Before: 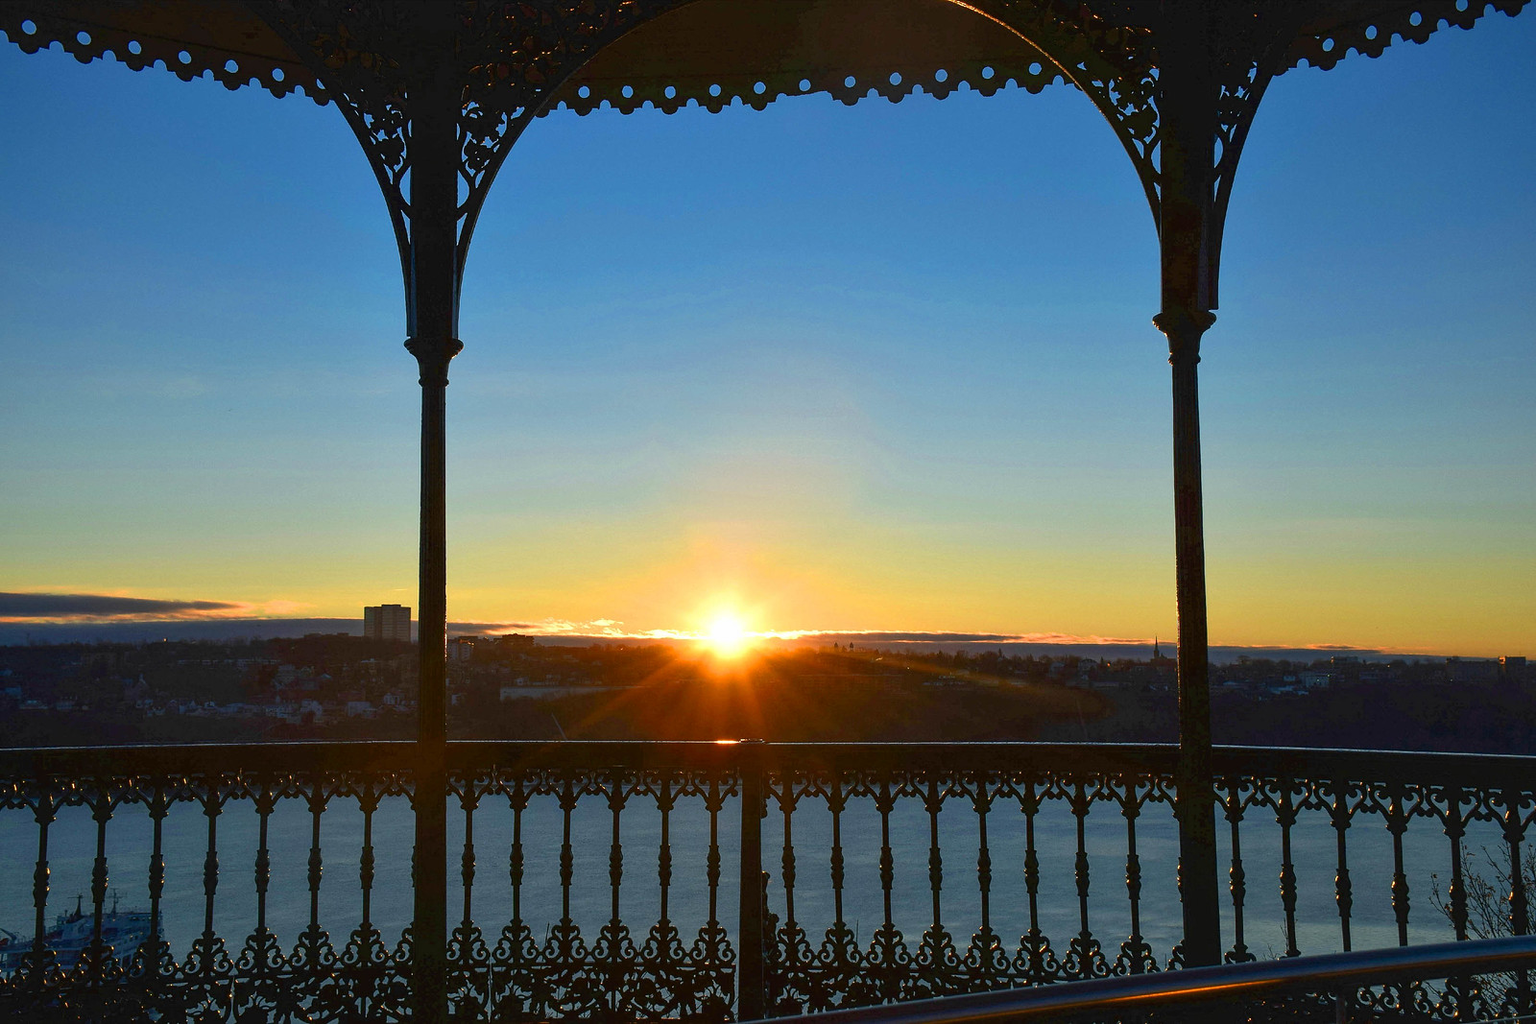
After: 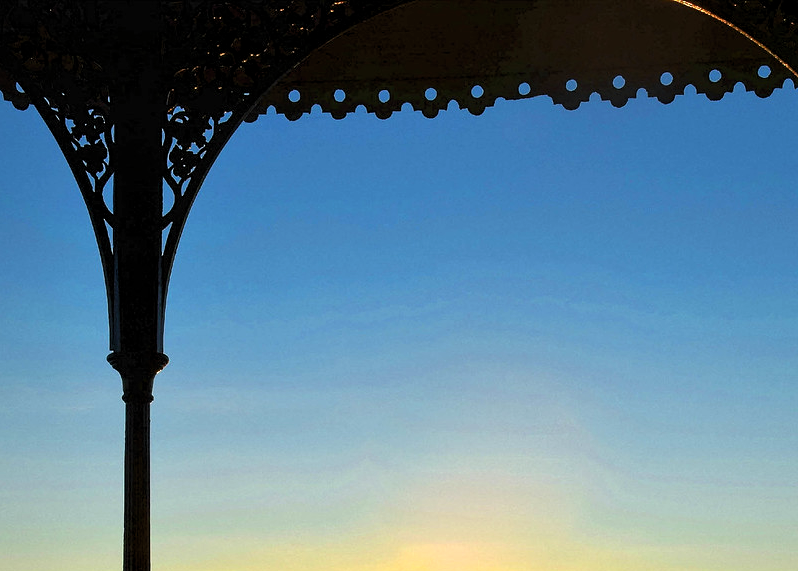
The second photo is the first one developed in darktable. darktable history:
levels: levels [0.052, 0.496, 0.908]
crop: left 19.656%, right 30.466%, bottom 46.429%
